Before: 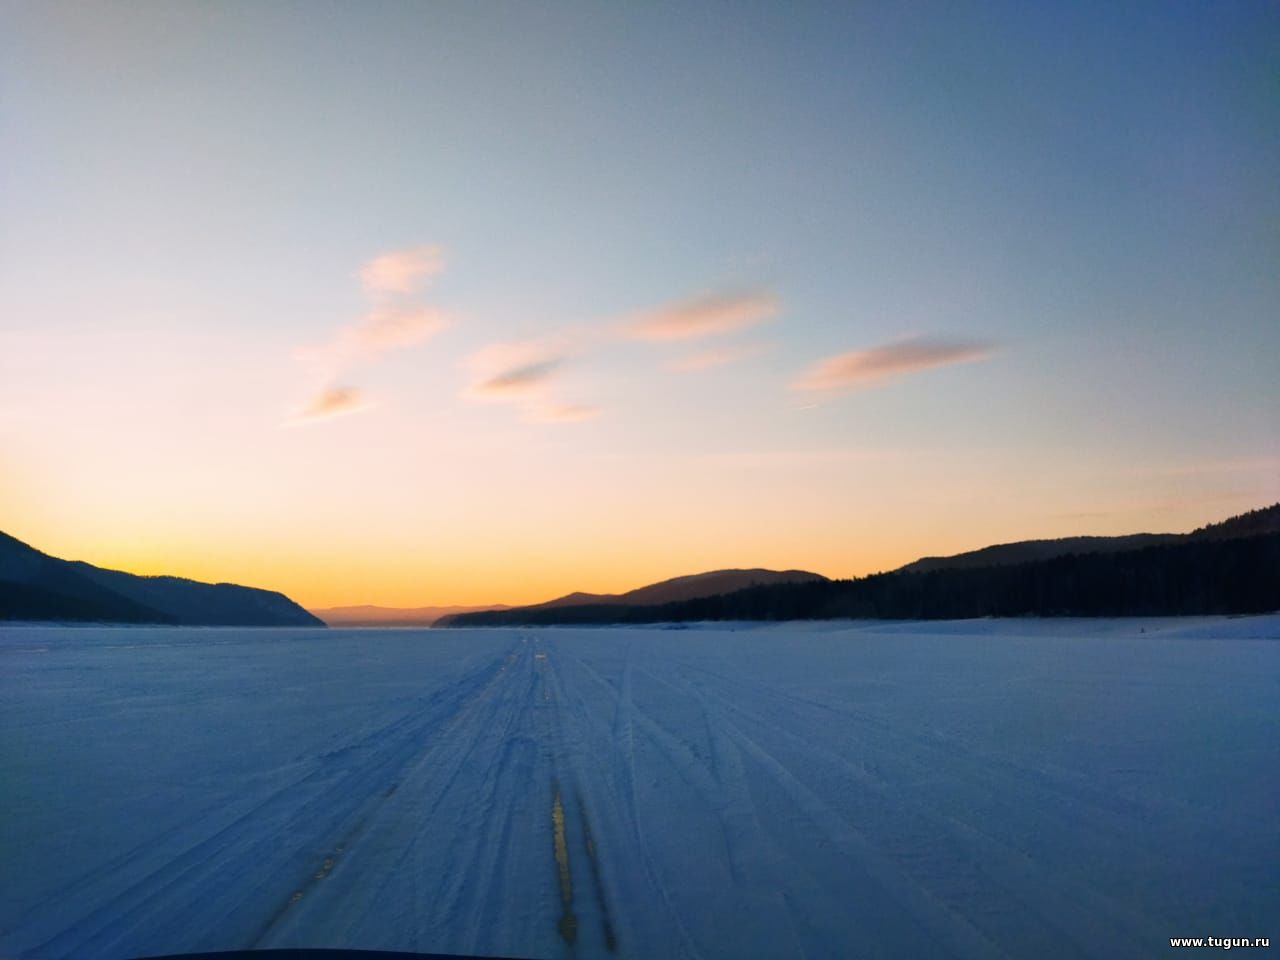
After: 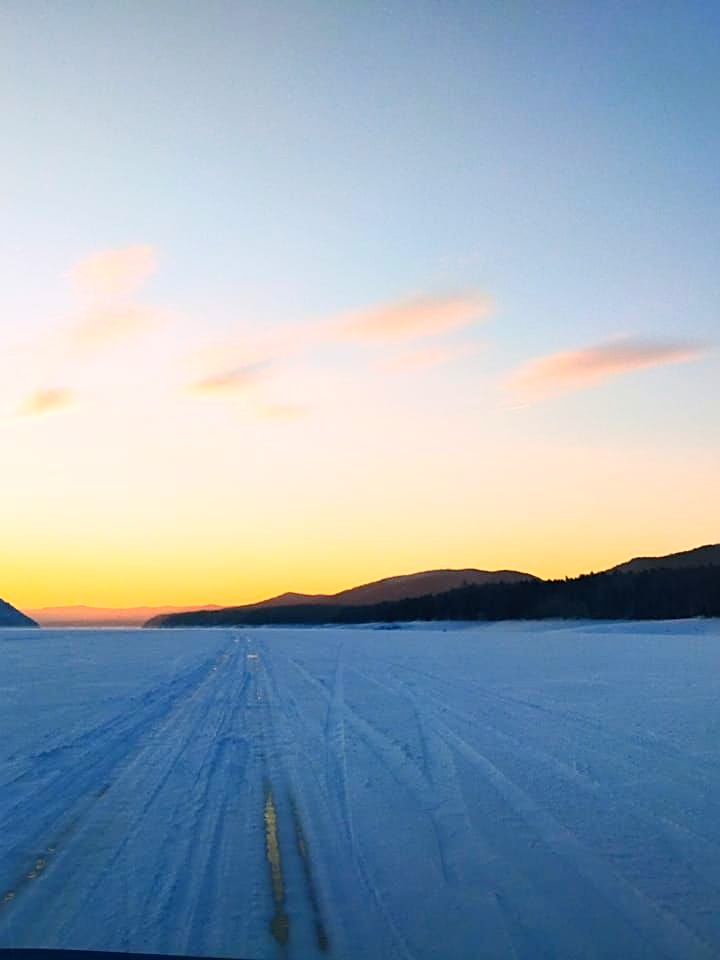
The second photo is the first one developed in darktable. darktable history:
contrast brightness saturation: contrast 0.2, brightness 0.16, saturation 0.22
sharpen: on, module defaults
exposure: exposure 0.2 EV, compensate highlight preservation false
crop and rotate: left 22.516%, right 21.234%
